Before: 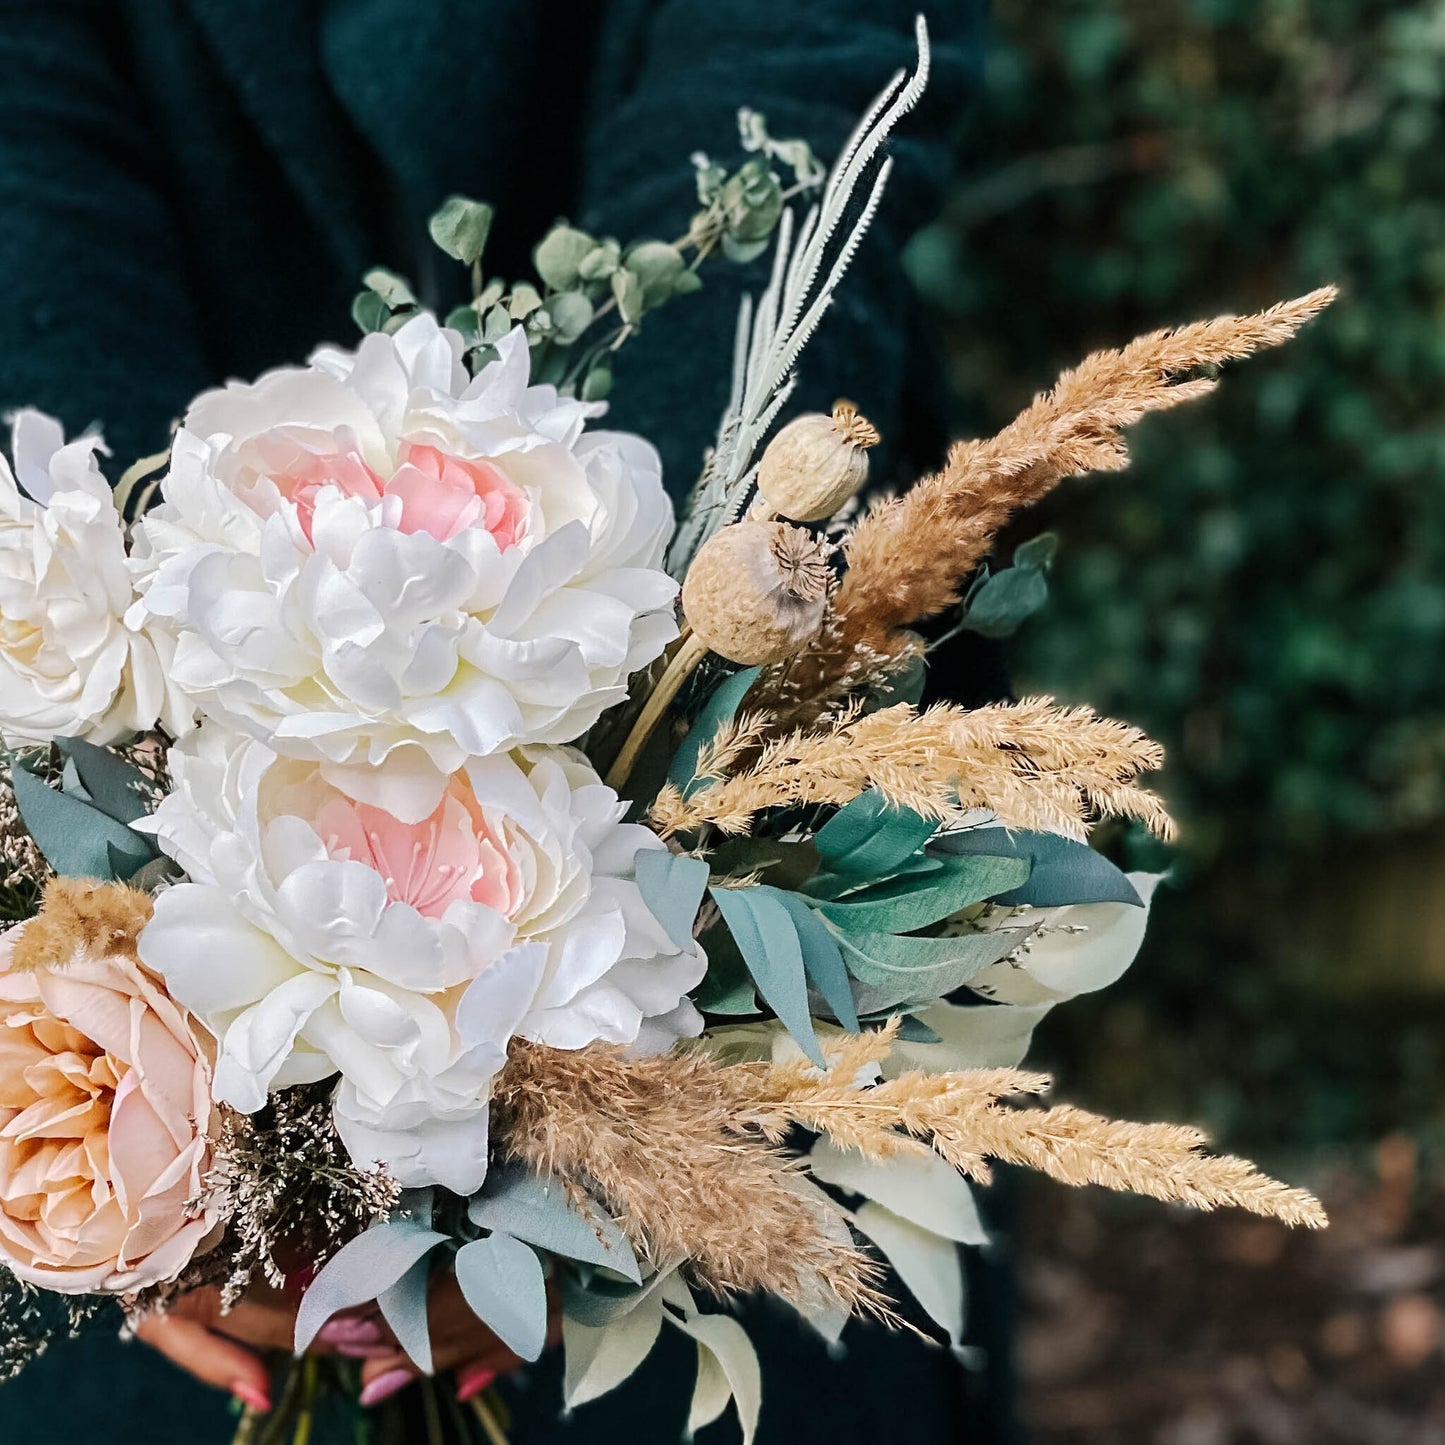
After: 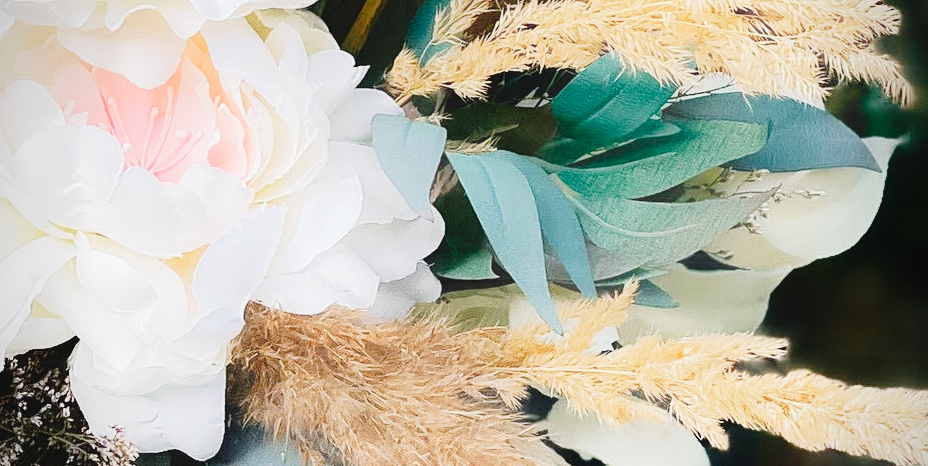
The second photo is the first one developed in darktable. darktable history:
crop: left 18.235%, top 50.867%, right 17.485%, bottom 16.84%
contrast brightness saturation: contrast 0.035, brightness -0.042
contrast equalizer: octaves 7, y [[0.783, 0.666, 0.575, 0.77, 0.556, 0.501], [0.5 ×6], [0.5 ×6], [0, 0.02, 0.272, 0.399, 0.062, 0], [0 ×6]], mix -0.989
base curve: curves: ch0 [(0, 0) (0.028, 0.03) (0.121, 0.232) (0.46, 0.748) (0.859, 0.968) (1, 1)], preserve colors none
vignetting: on, module defaults
